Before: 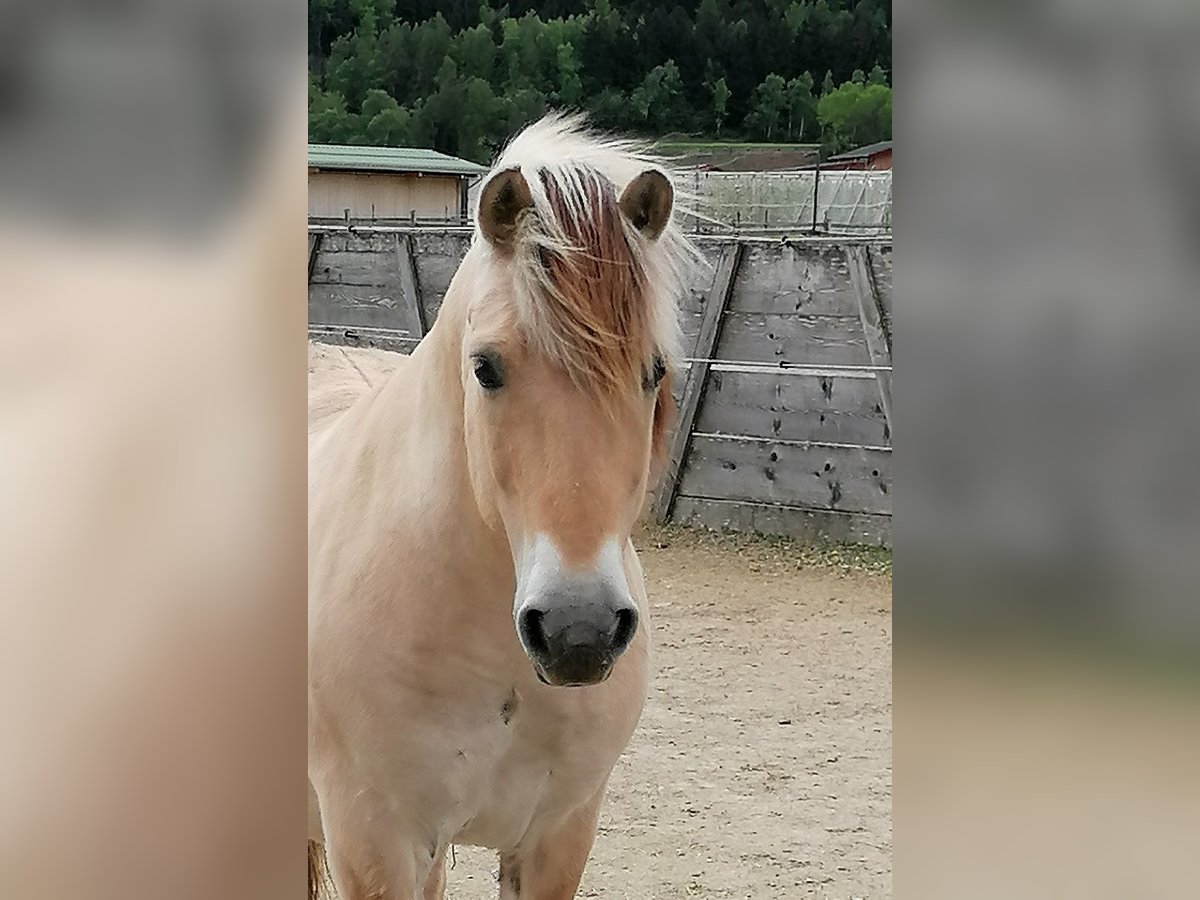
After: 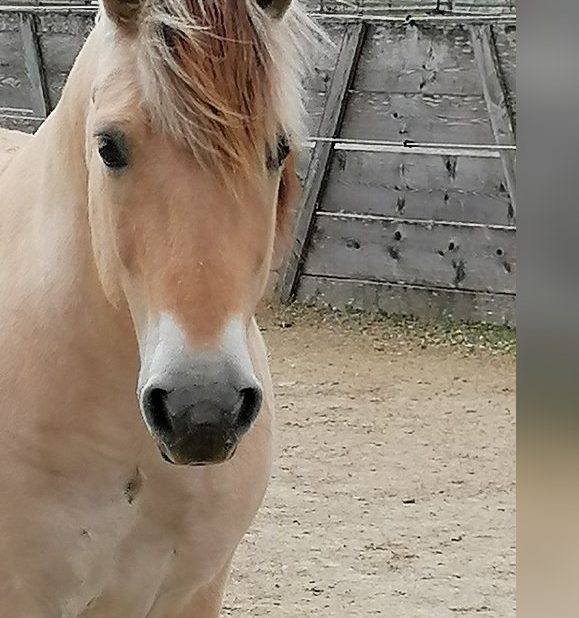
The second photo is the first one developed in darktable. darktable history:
crop: left 31.379%, top 24.658%, right 20.326%, bottom 6.628%
bloom: size 3%, threshold 100%, strength 0%
